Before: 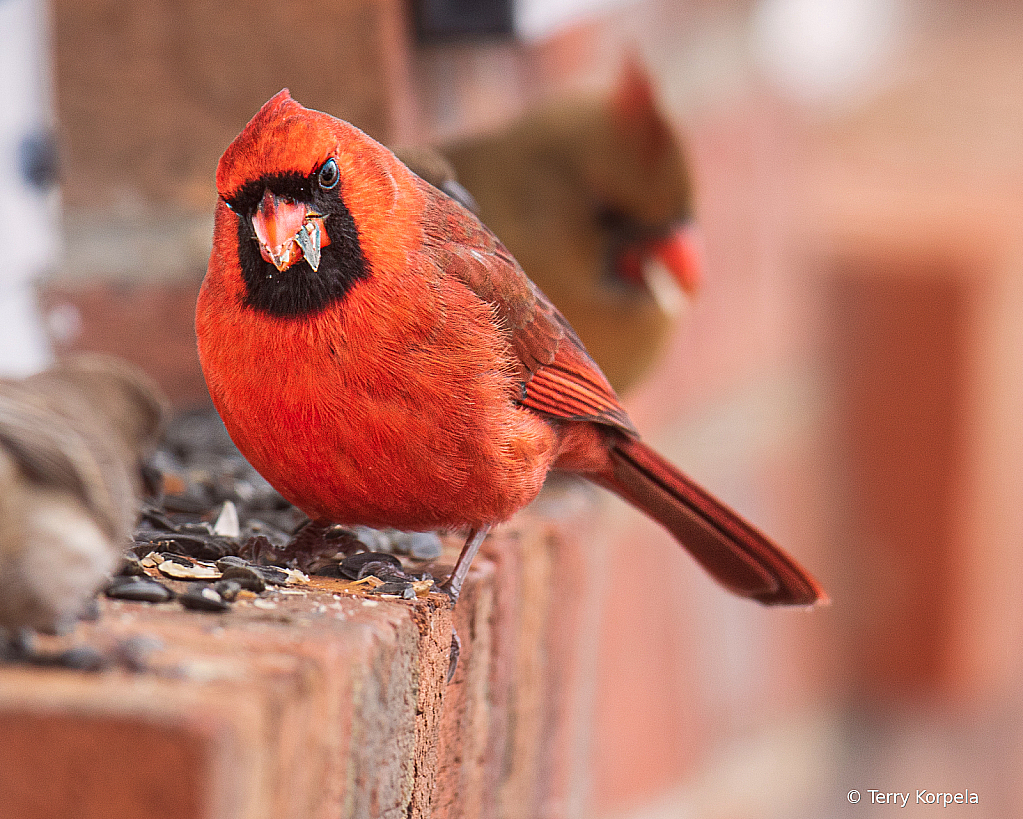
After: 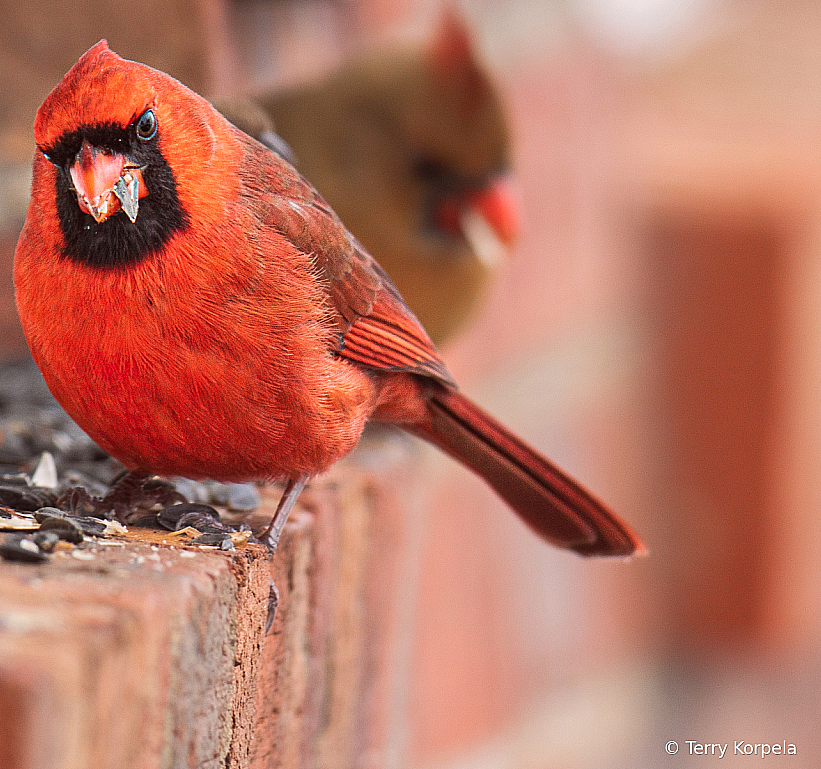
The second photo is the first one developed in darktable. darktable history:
crop and rotate: left 17.885%, top 6.003%, right 1.849%
